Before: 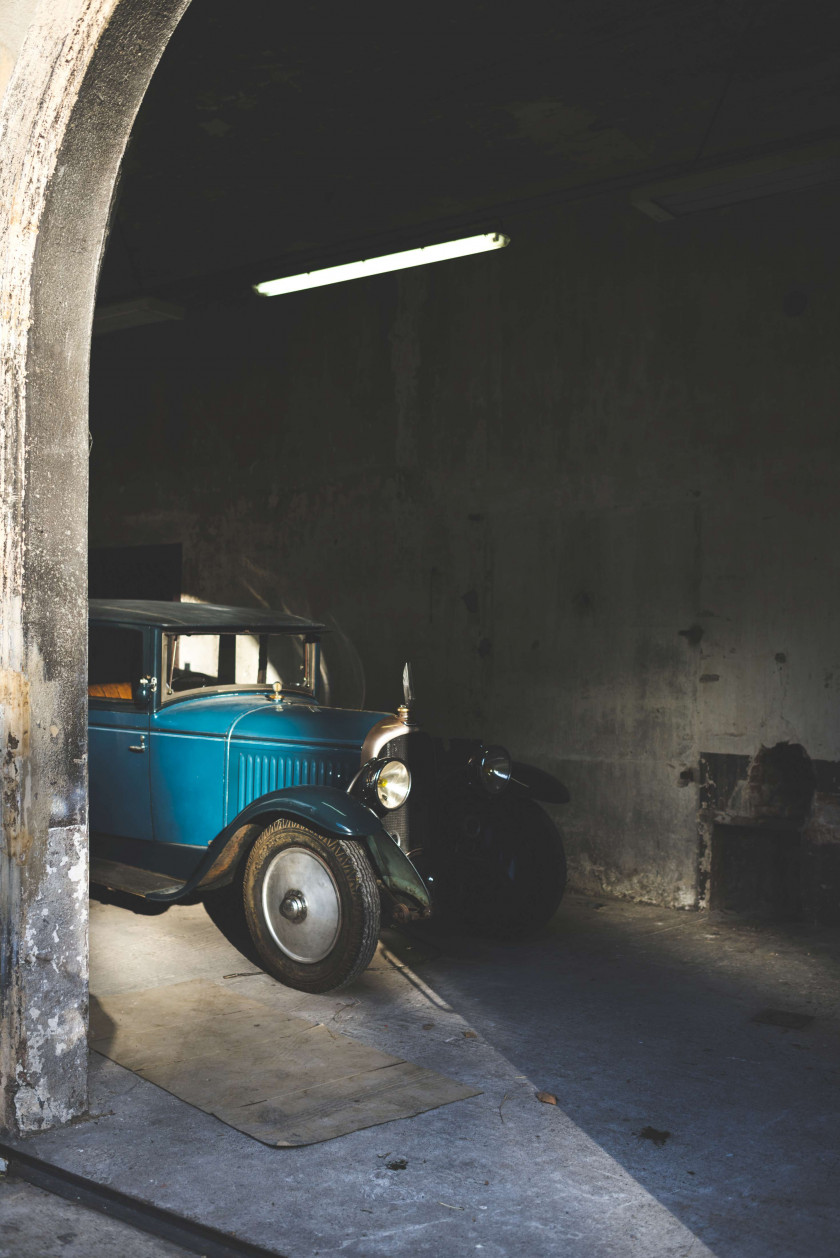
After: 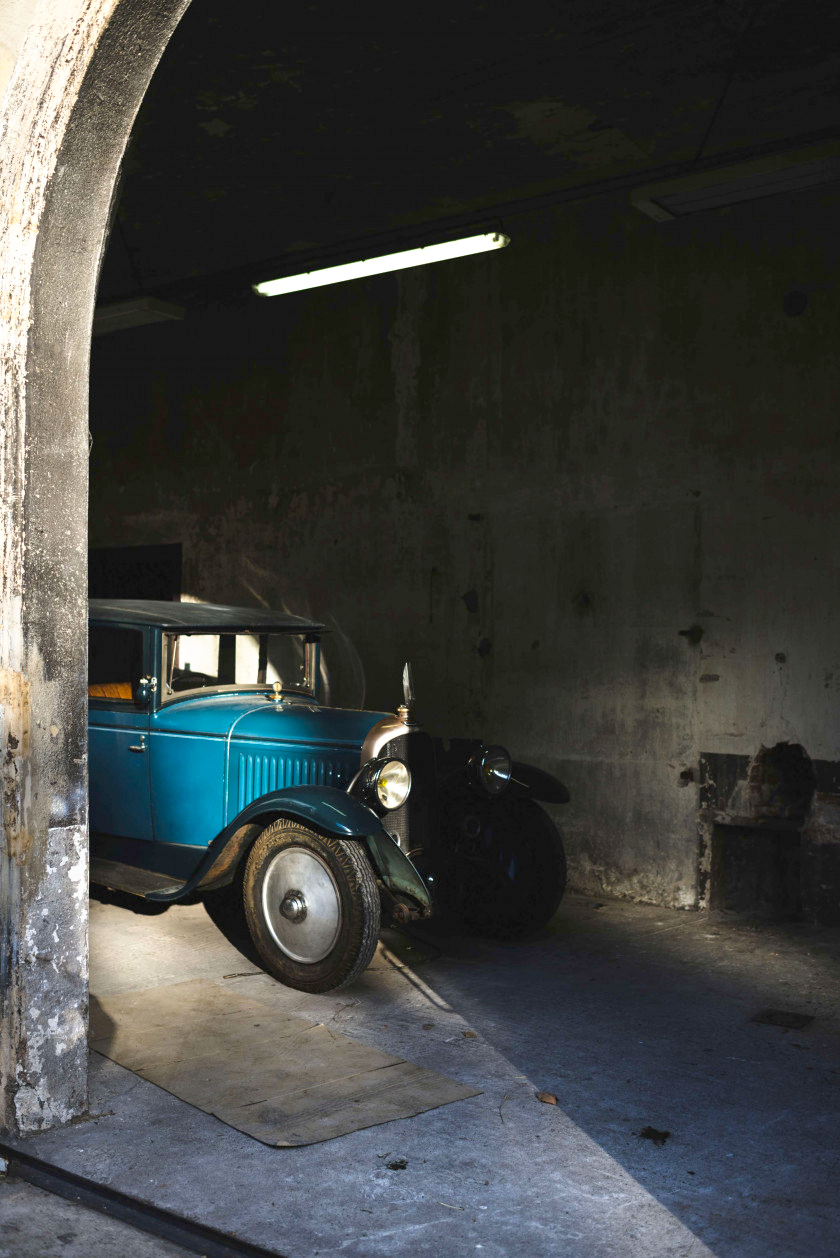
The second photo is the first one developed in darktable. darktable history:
color zones: curves: ch0 [(0.068, 0.464) (0.25, 0.5) (0.48, 0.508) (0.75, 0.536) (0.886, 0.476) (0.967, 0.456)]; ch1 [(0.066, 0.456) (0.25, 0.5) (0.616, 0.508) (0.746, 0.56) (0.934, 0.444)]
base curve: curves: ch0 [(0.017, 0) (0.425, 0.441) (0.844, 0.933) (1, 1)], preserve colors none
